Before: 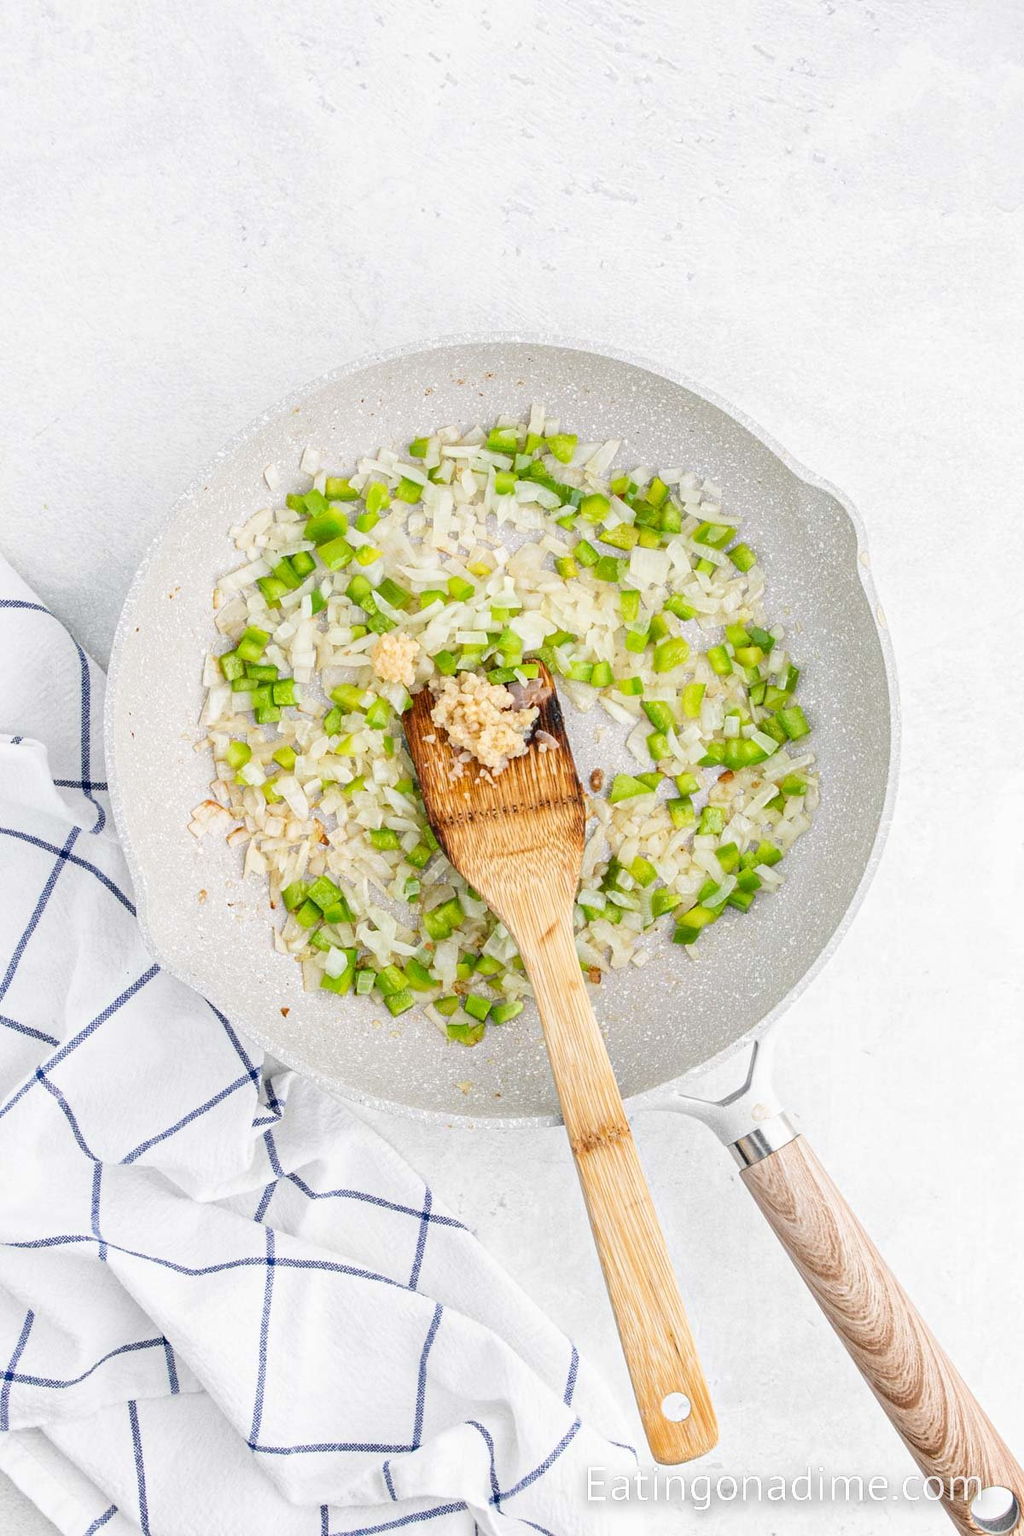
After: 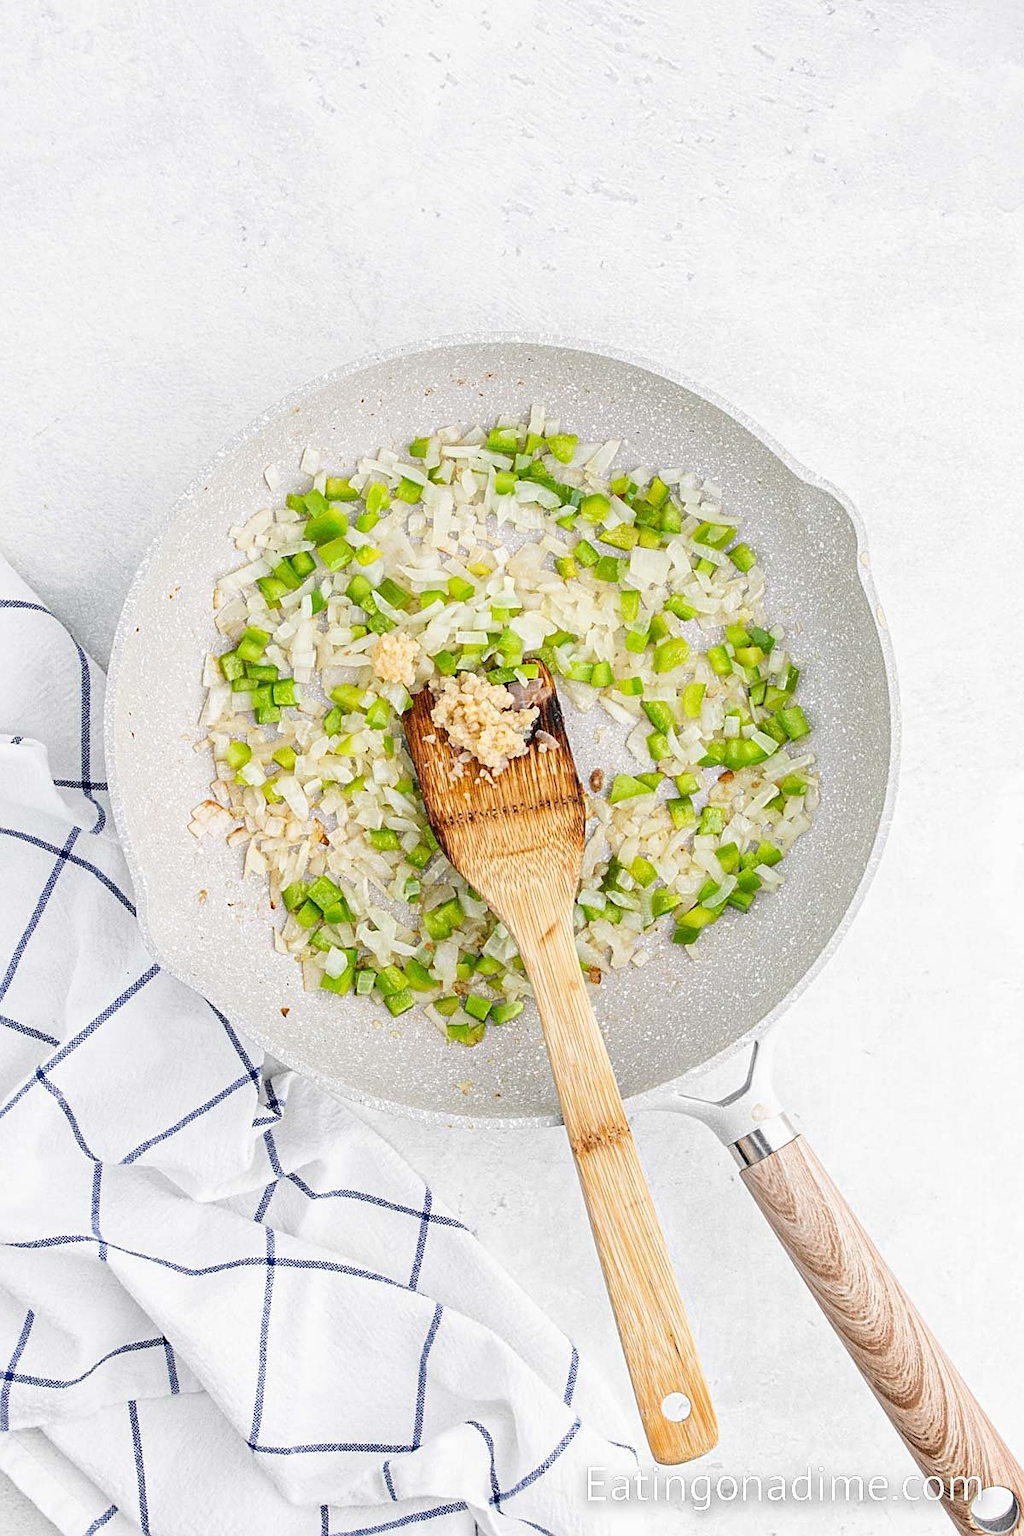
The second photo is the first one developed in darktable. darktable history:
sharpen: on, module defaults
exposure: compensate highlight preservation false
color zones: curves: ch0 [(0, 0.5) (0.143, 0.5) (0.286, 0.5) (0.429, 0.495) (0.571, 0.437) (0.714, 0.44) (0.857, 0.496) (1, 0.5)]
